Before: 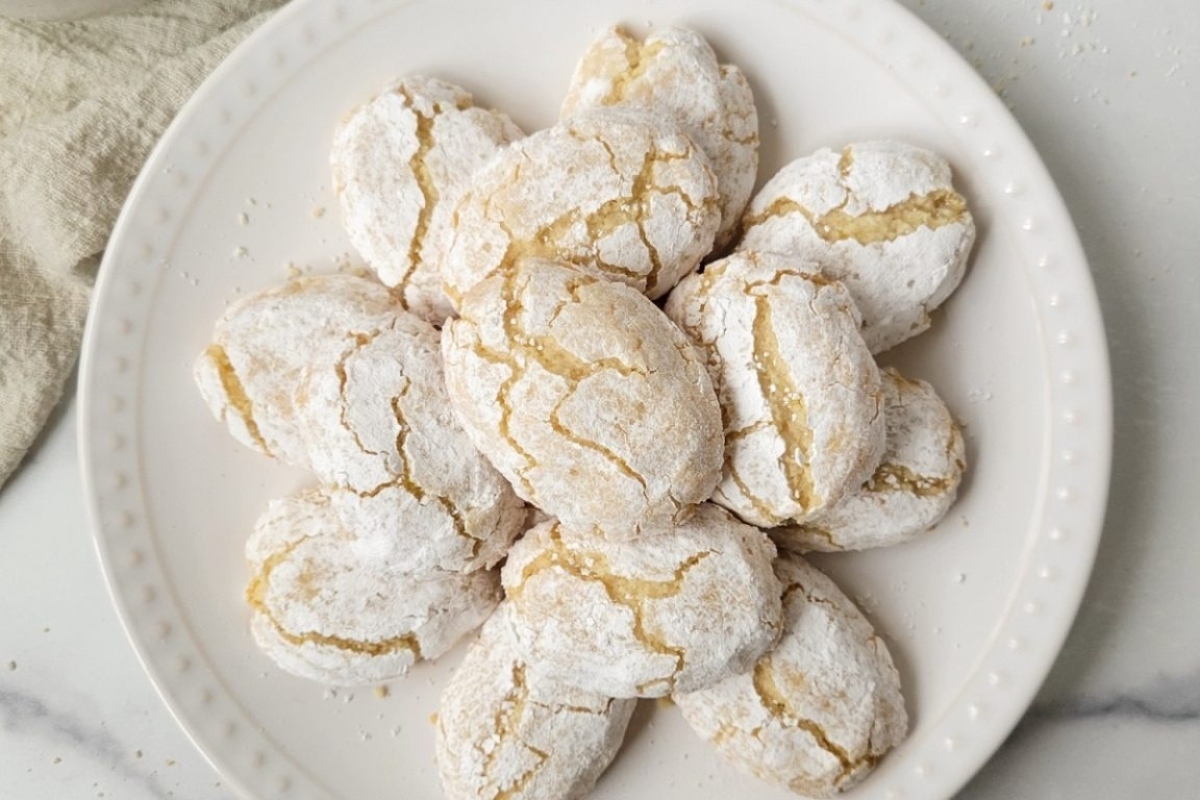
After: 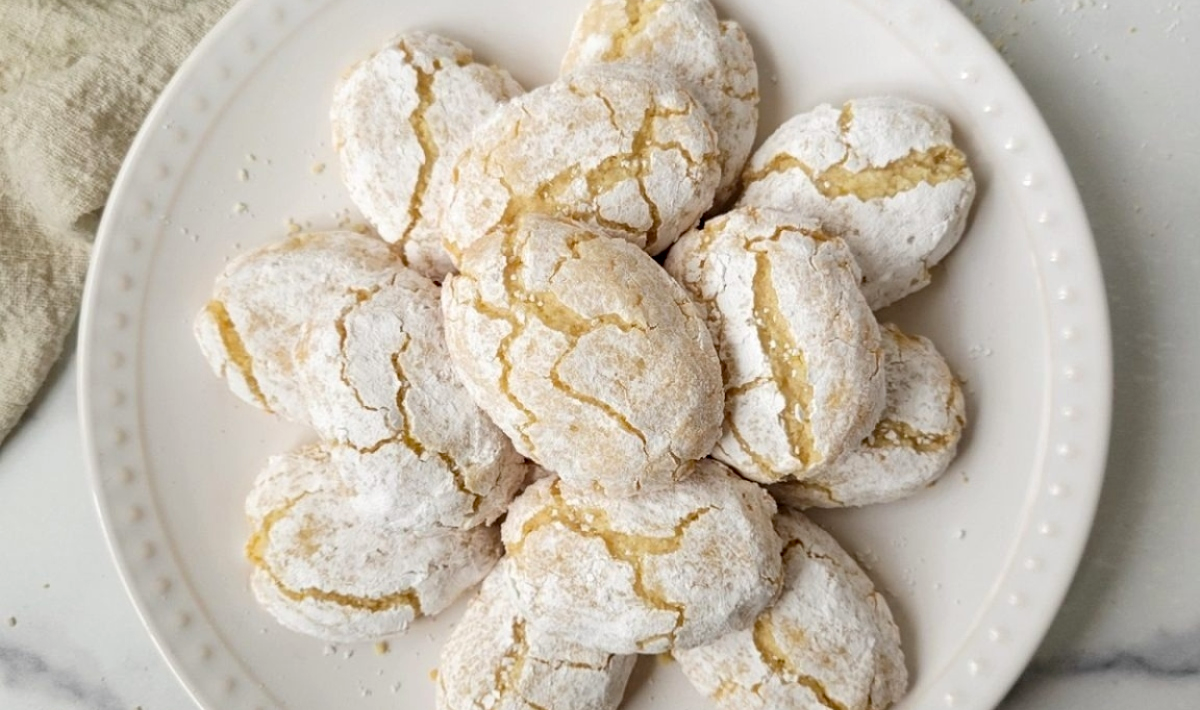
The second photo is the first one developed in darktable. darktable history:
haze removal: compatibility mode true, adaptive false
crop and rotate: top 5.609%, bottom 5.609%
